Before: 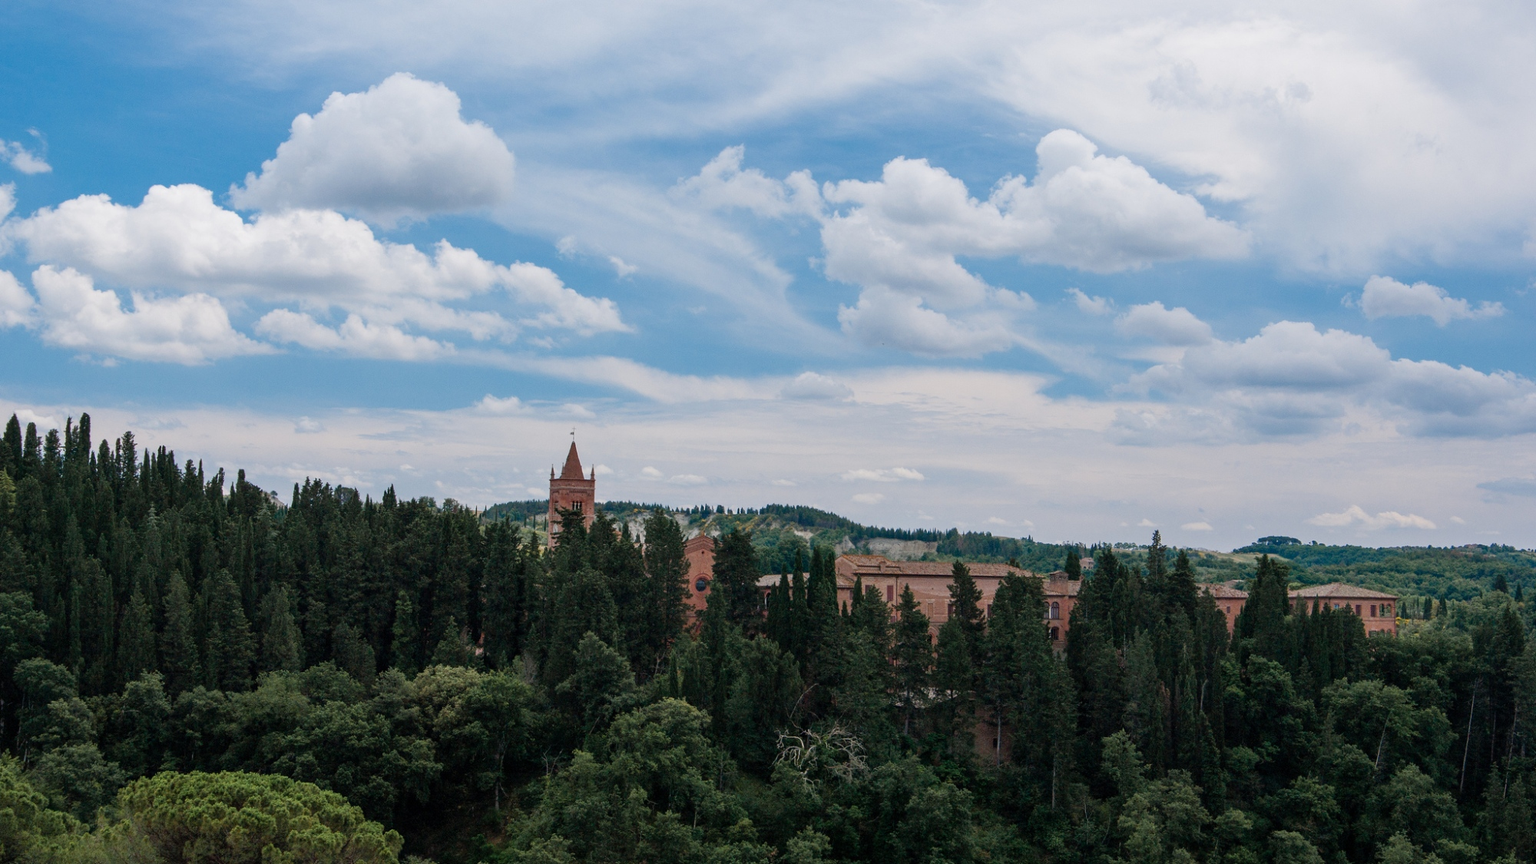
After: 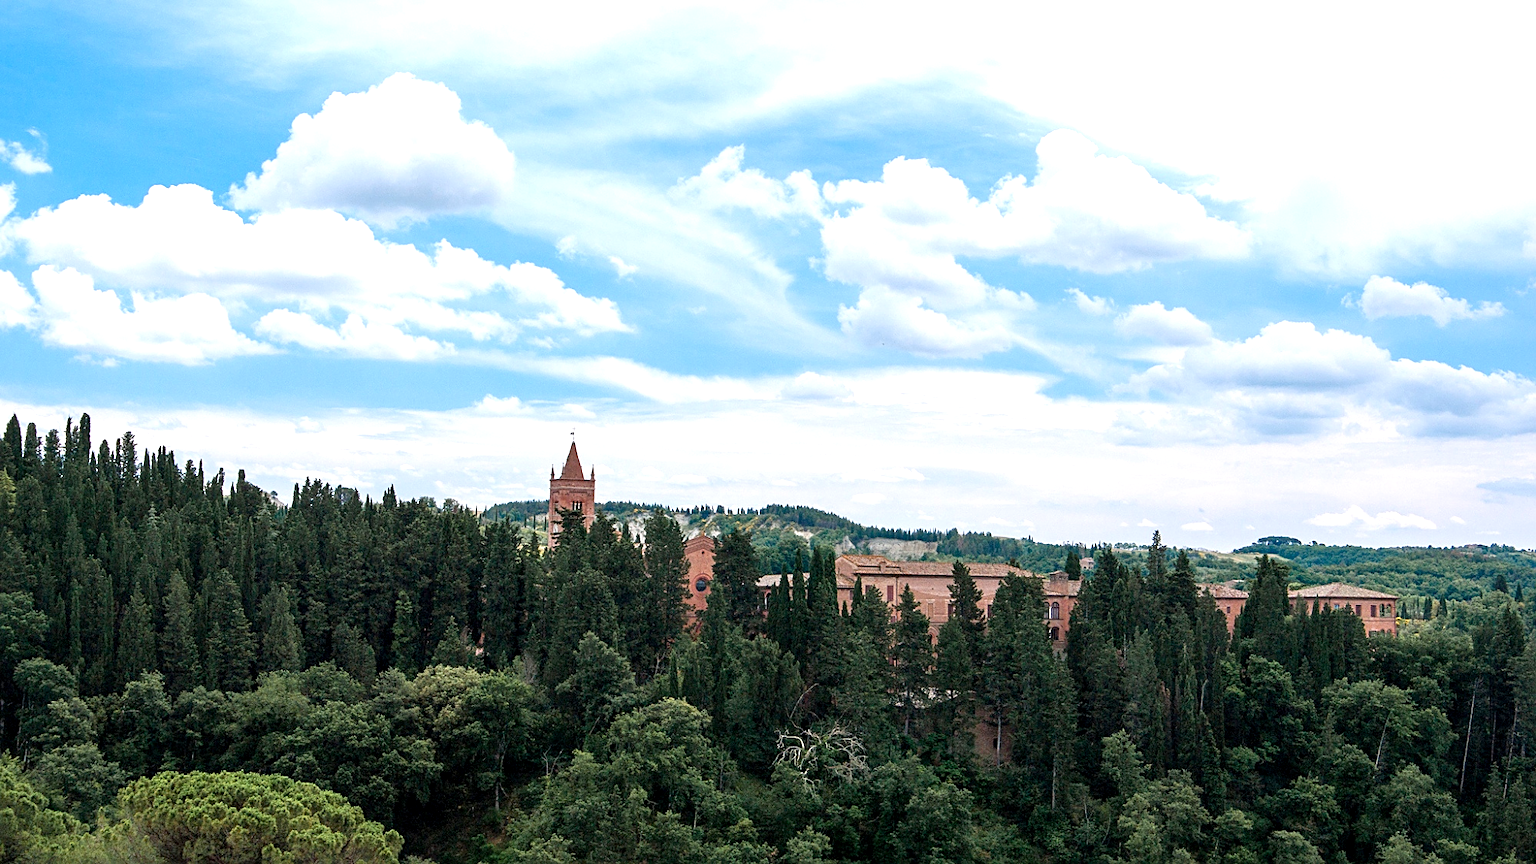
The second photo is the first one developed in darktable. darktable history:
sharpen: on, module defaults
exposure: black level correction 0.001, exposure 1 EV, compensate highlight preservation false
